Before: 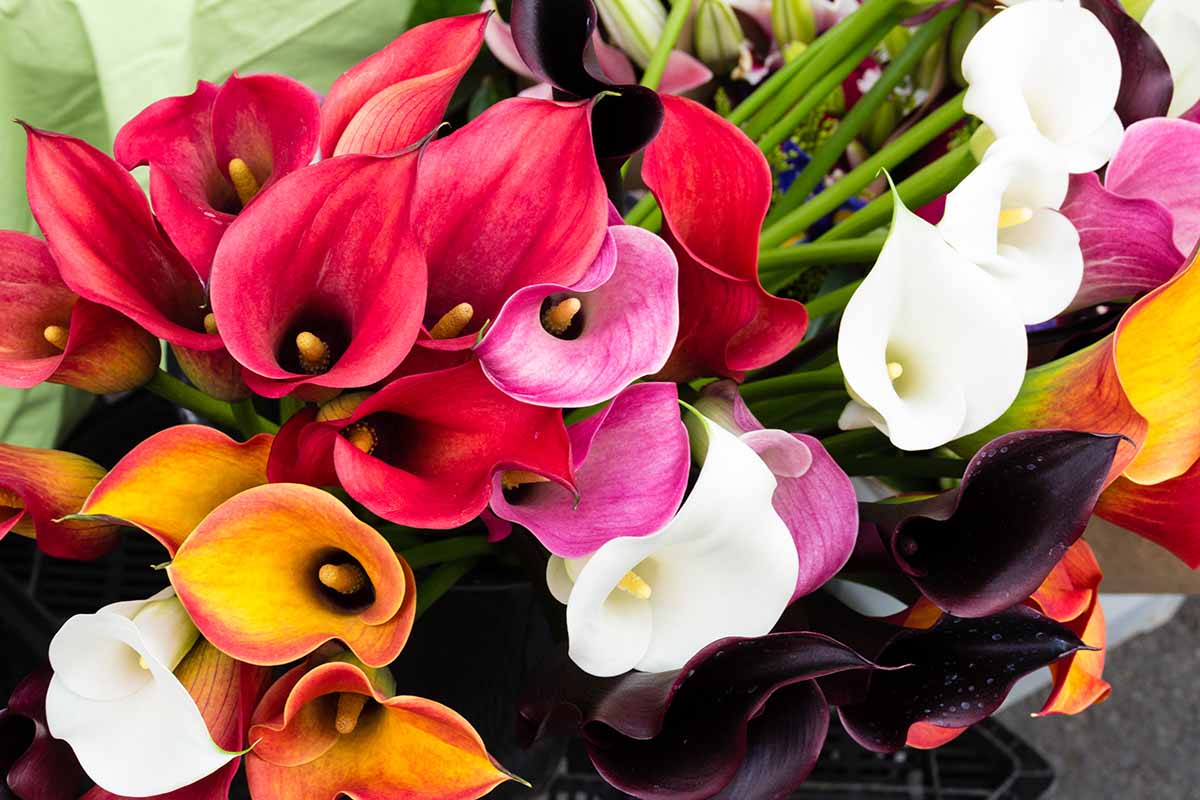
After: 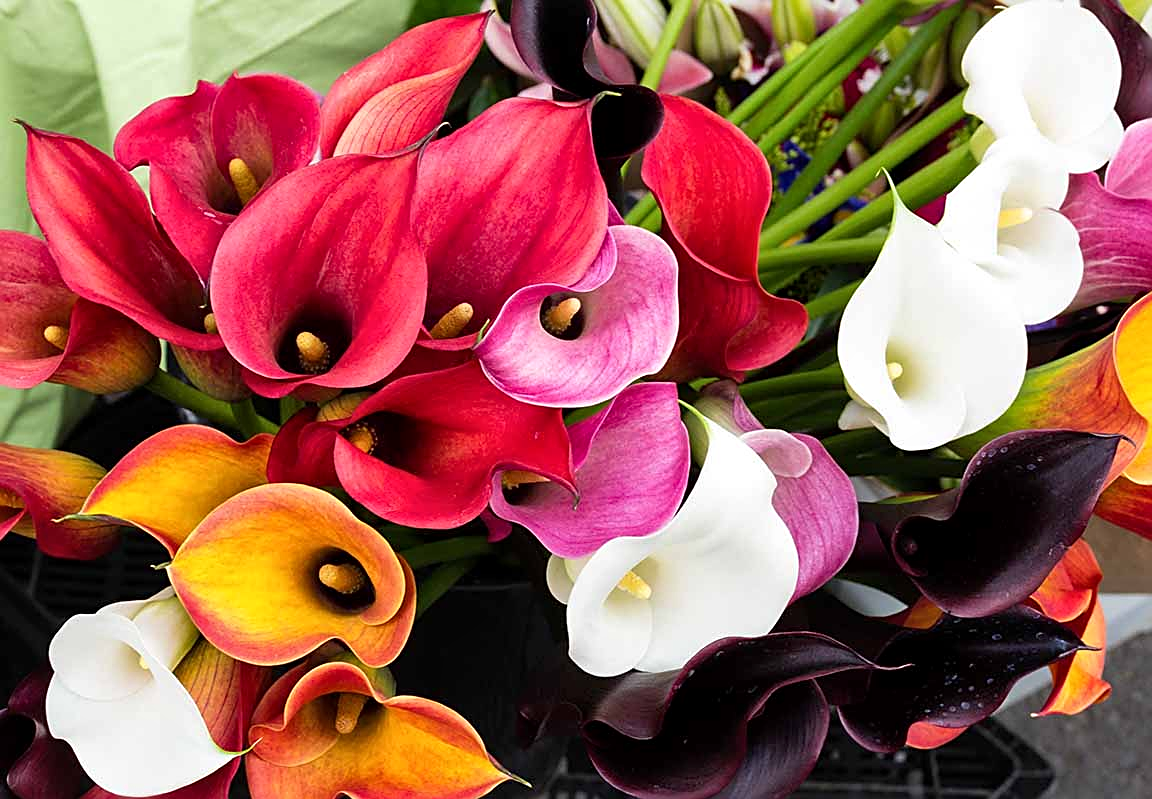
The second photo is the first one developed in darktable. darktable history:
crop: right 3.958%, bottom 0.02%
local contrast: mode bilateral grid, contrast 19, coarseness 49, detail 119%, midtone range 0.2
sharpen: on, module defaults
